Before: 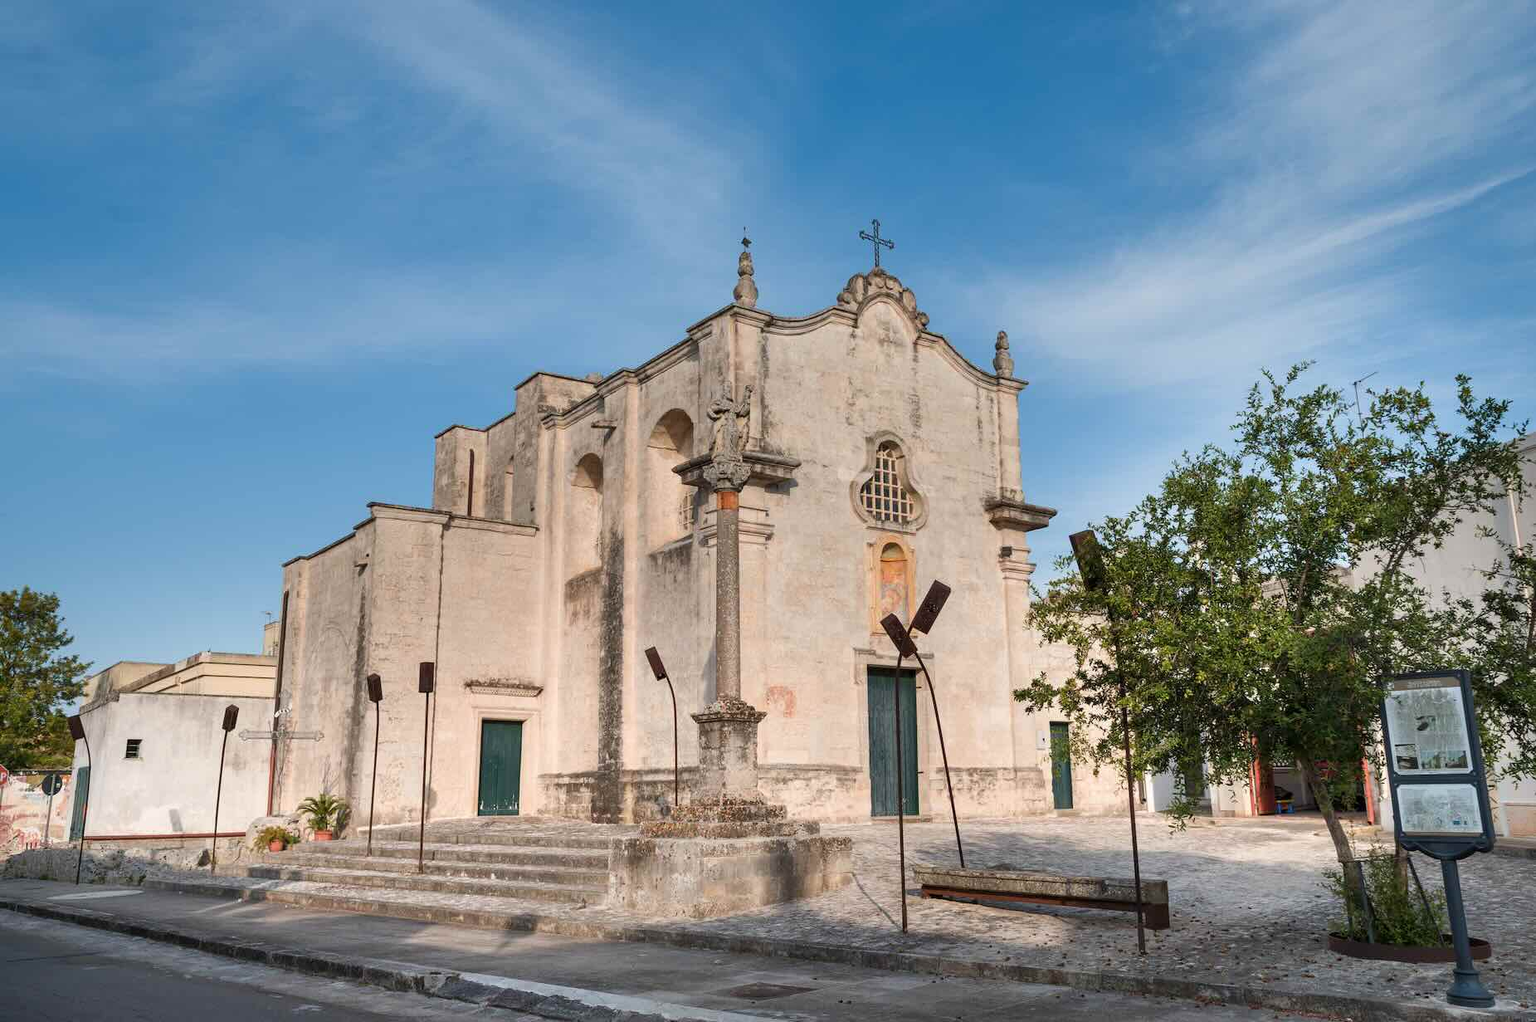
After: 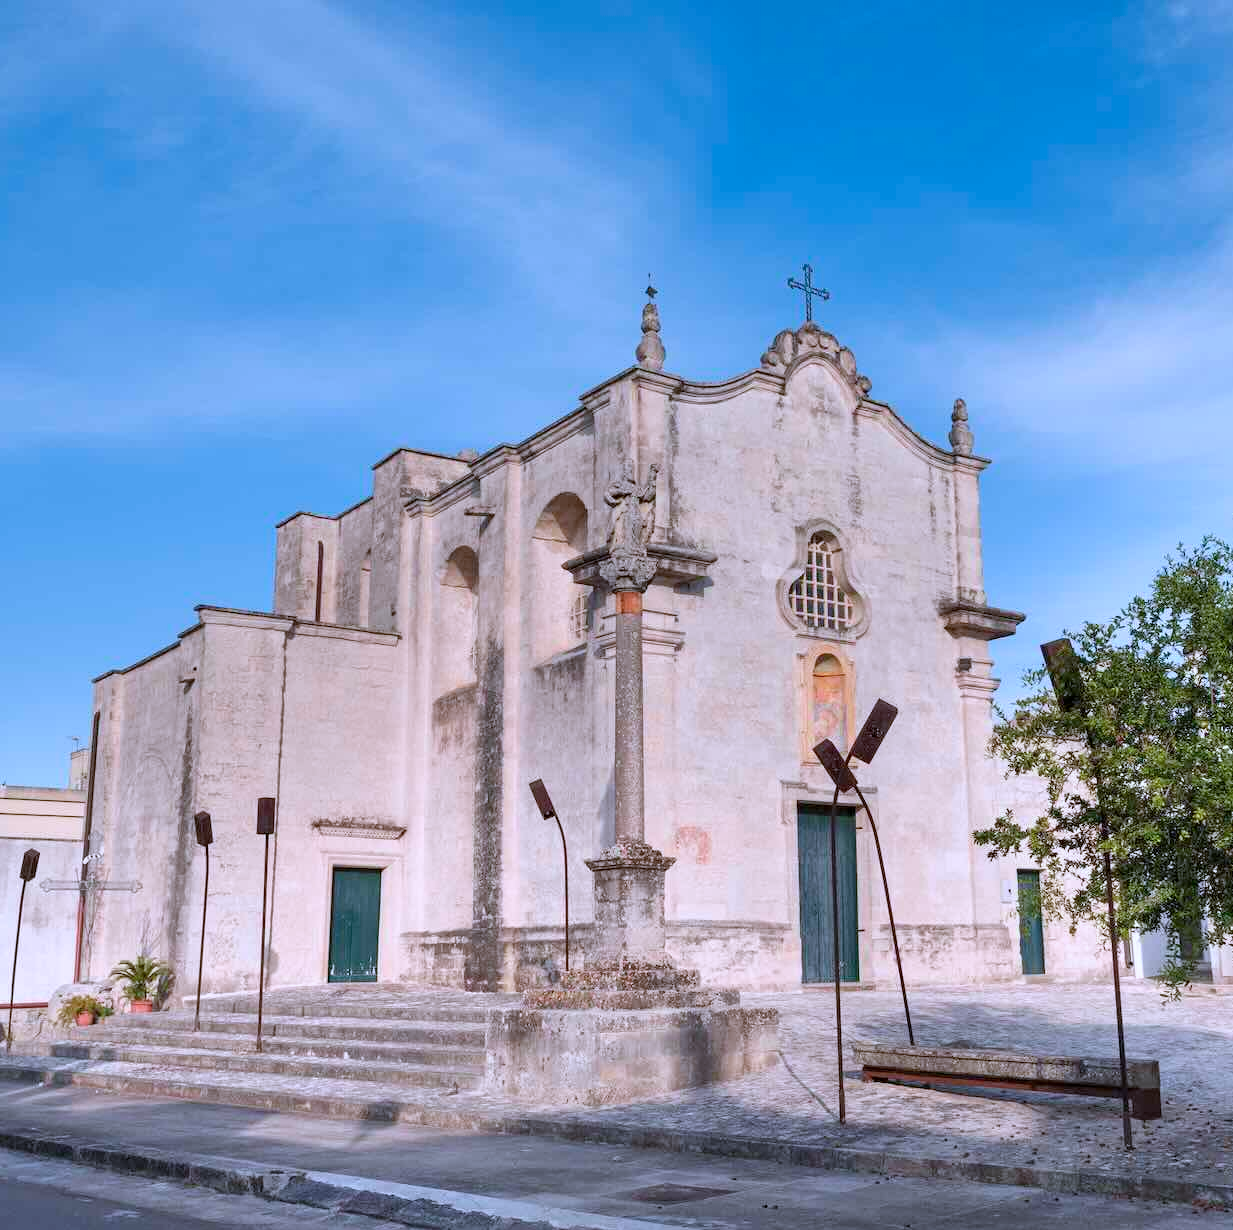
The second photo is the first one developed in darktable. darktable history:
crop and rotate: left 13.409%, right 19.924%
color calibration: illuminant as shot in camera, x 0.377, y 0.392, temperature 4169.3 K, saturation algorithm version 1 (2020)
